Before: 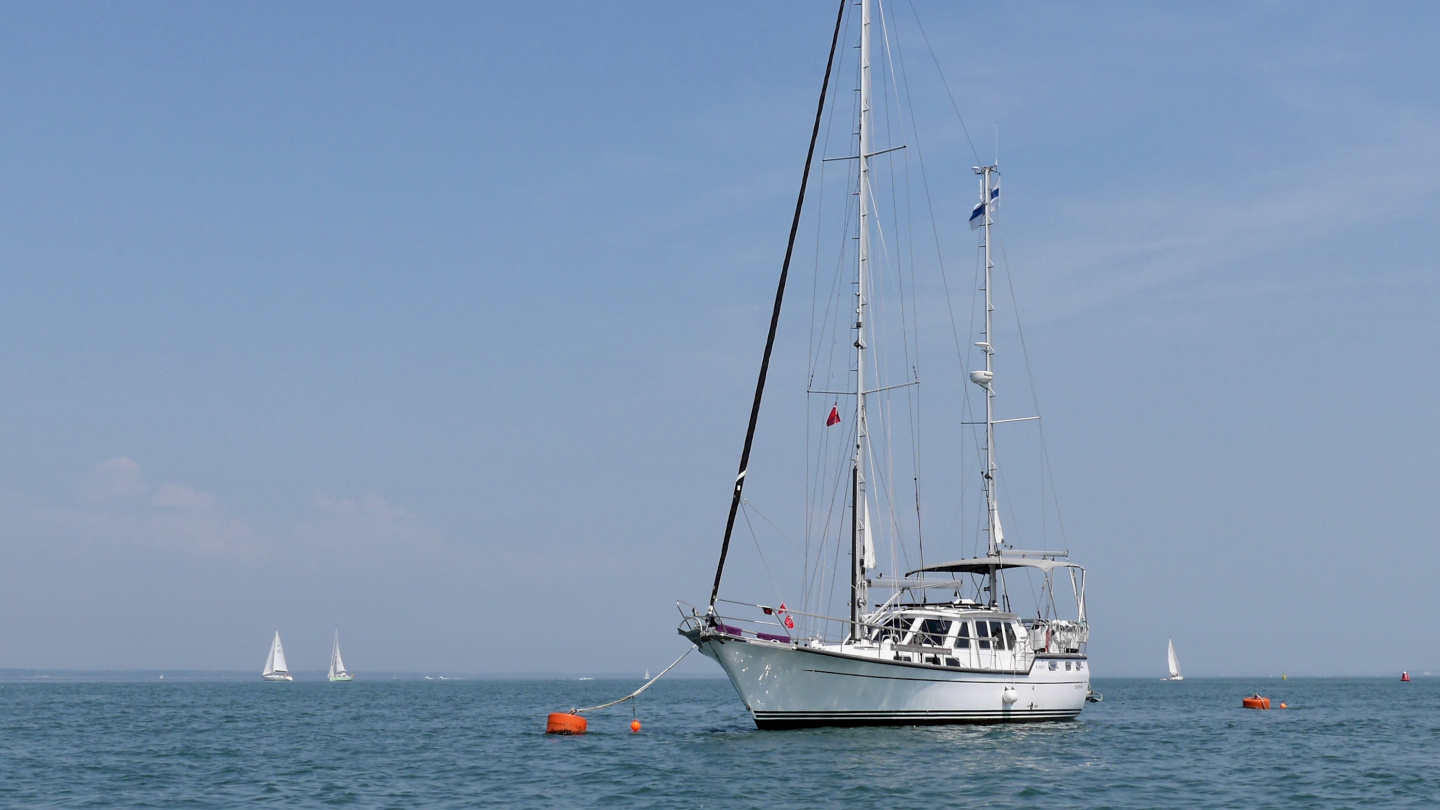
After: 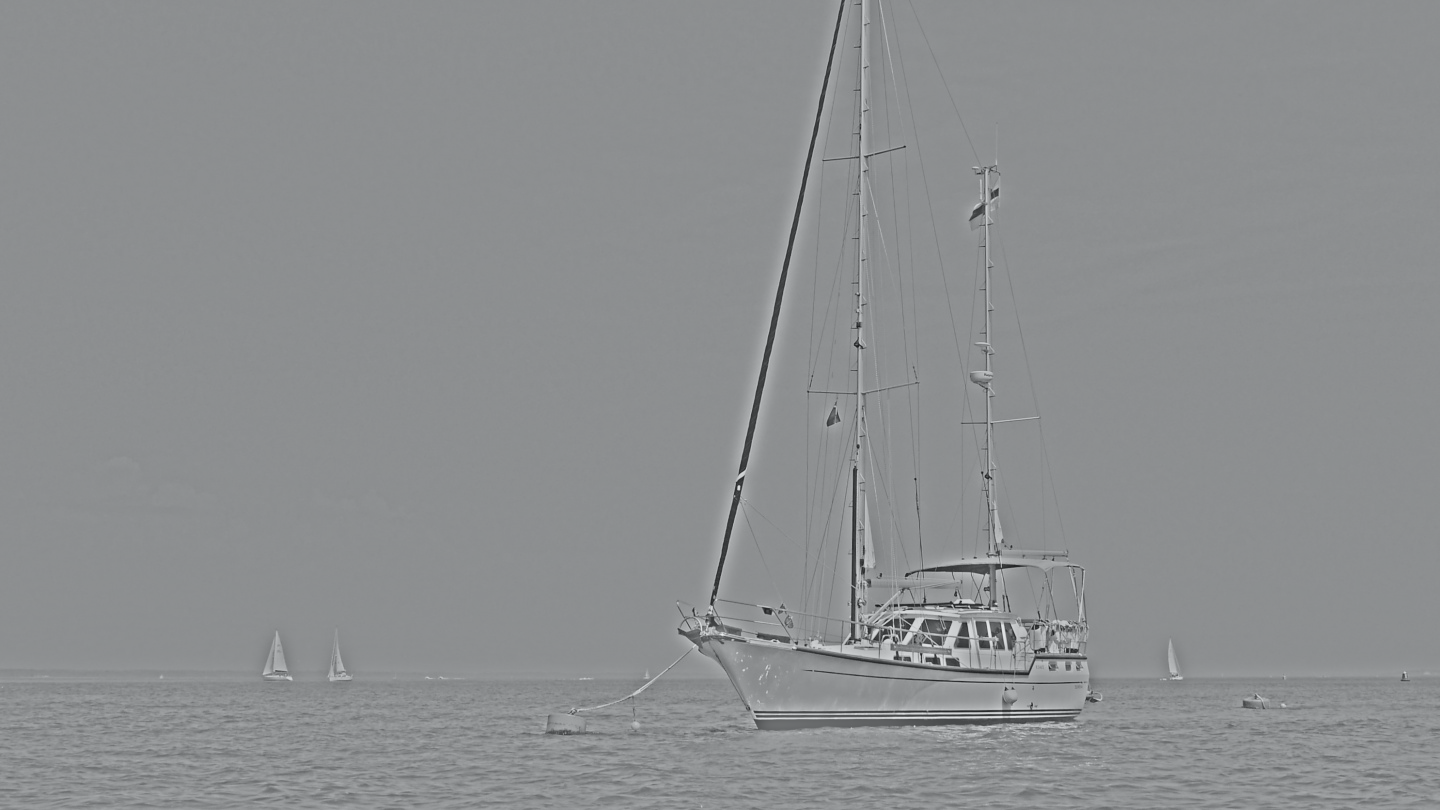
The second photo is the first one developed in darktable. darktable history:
tone curve: curves: ch0 [(0, 0) (0.051, 0.021) (0.11, 0.069) (0.249, 0.235) (0.452, 0.526) (0.596, 0.713) (0.703, 0.83) (0.851, 0.938) (1, 1)]; ch1 [(0, 0) (0.1, 0.038) (0.318, 0.221) (0.413, 0.325) (0.443, 0.412) (0.483, 0.474) (0.503, 0.501) (0.516, 0.517) (0.548, 0.568) (0.569, 0.599) (0.594, 0.634) (0.666, 0.701) (1, 1)]; ch2 [(0, 0) (0.453, 0.435) (0.479, 0.476) (0.504, 0.5) (0.529, 0.537) (0.556, 0.583) (0.584, 0.618) (0.824, 0.815) (1, 1)], color space Lab, independent channels, preserve colors none
highpass: sharpness 25.84%, contrast boost 14.94%
